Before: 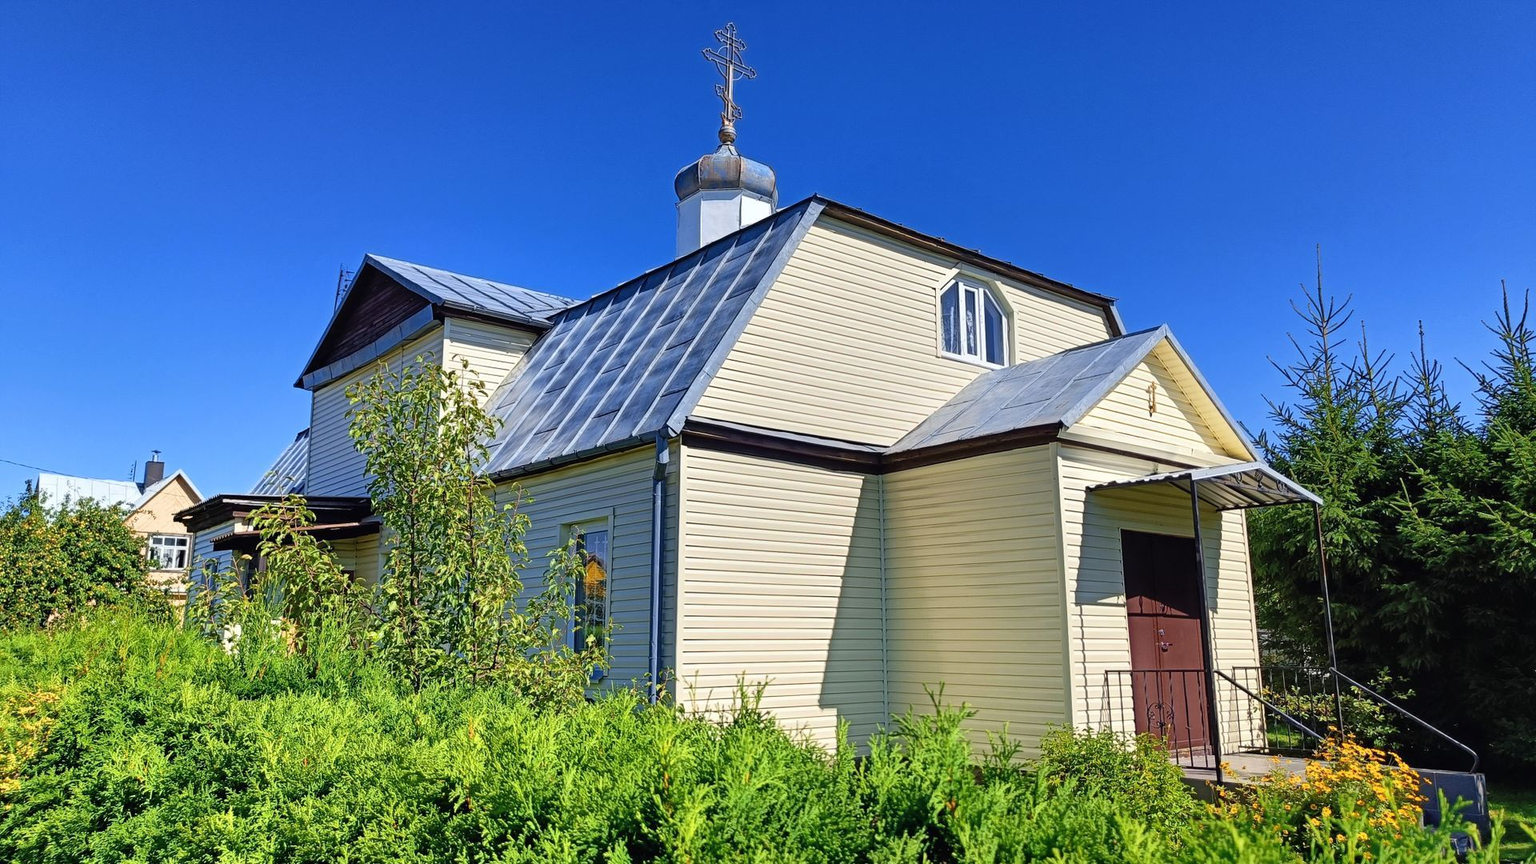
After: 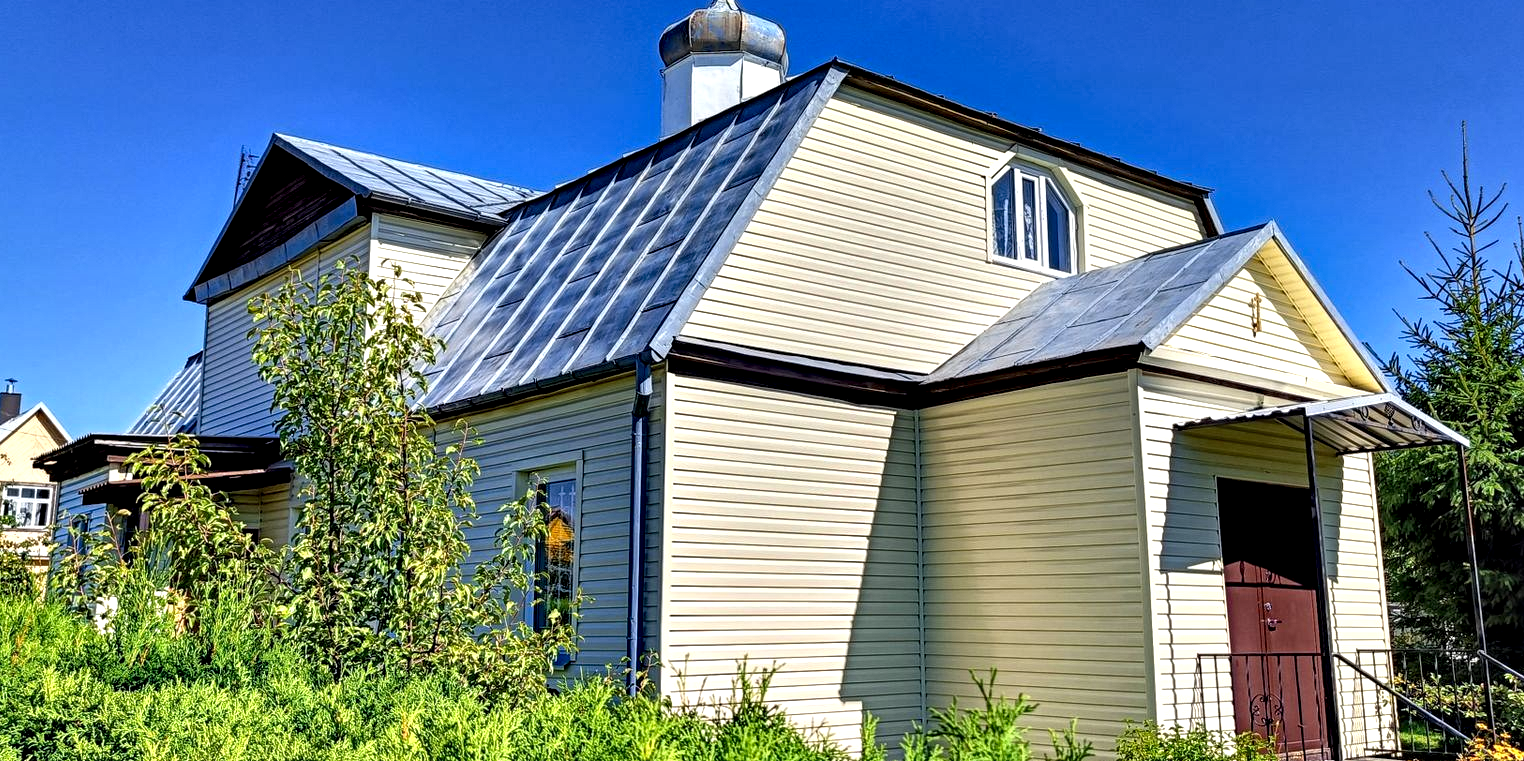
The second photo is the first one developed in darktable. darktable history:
contrast equalizer: y [[0.6 ×6], [0.55 ×6], [0 ×6], [0 ×6], [0 ×6]]
crop: left 9.623%, top 17.097%, right 10.966%, bottom 12.397%
local contrast: on, module defaults
